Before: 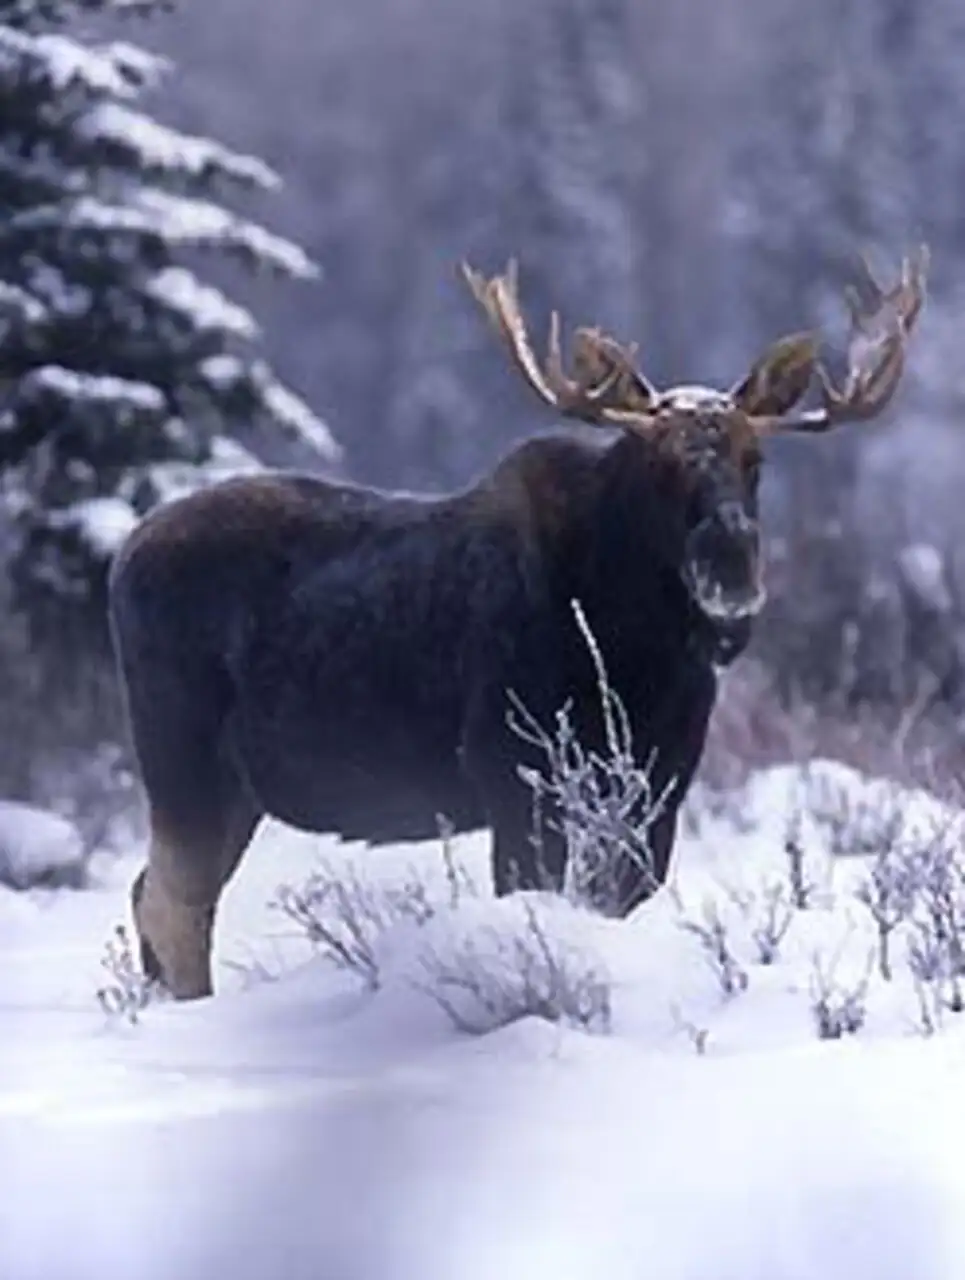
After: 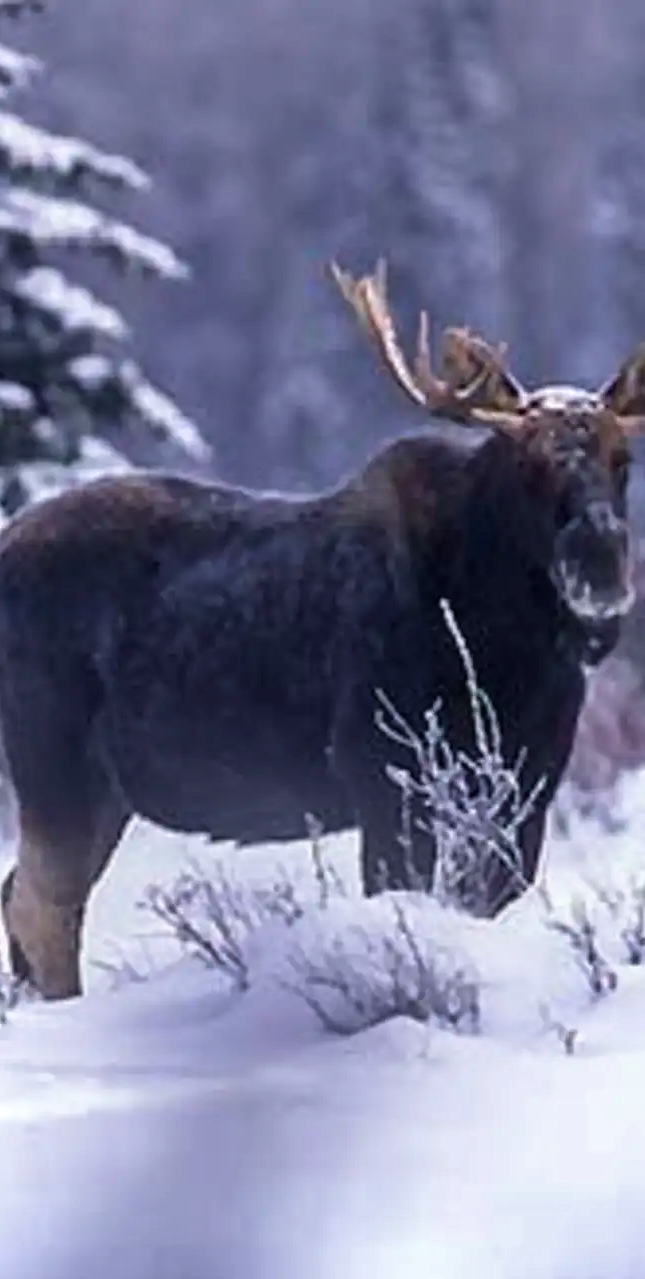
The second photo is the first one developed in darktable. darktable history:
shadows and highlights: shadows 29.32, highlights -29.61, low approximation 0.01, soften with gaussian
exposure: exposure -0.026 EV
crop and rotate: left 13.587%, right 19.539%
local contrast: on, module defaults
velvia: on, module defaults
